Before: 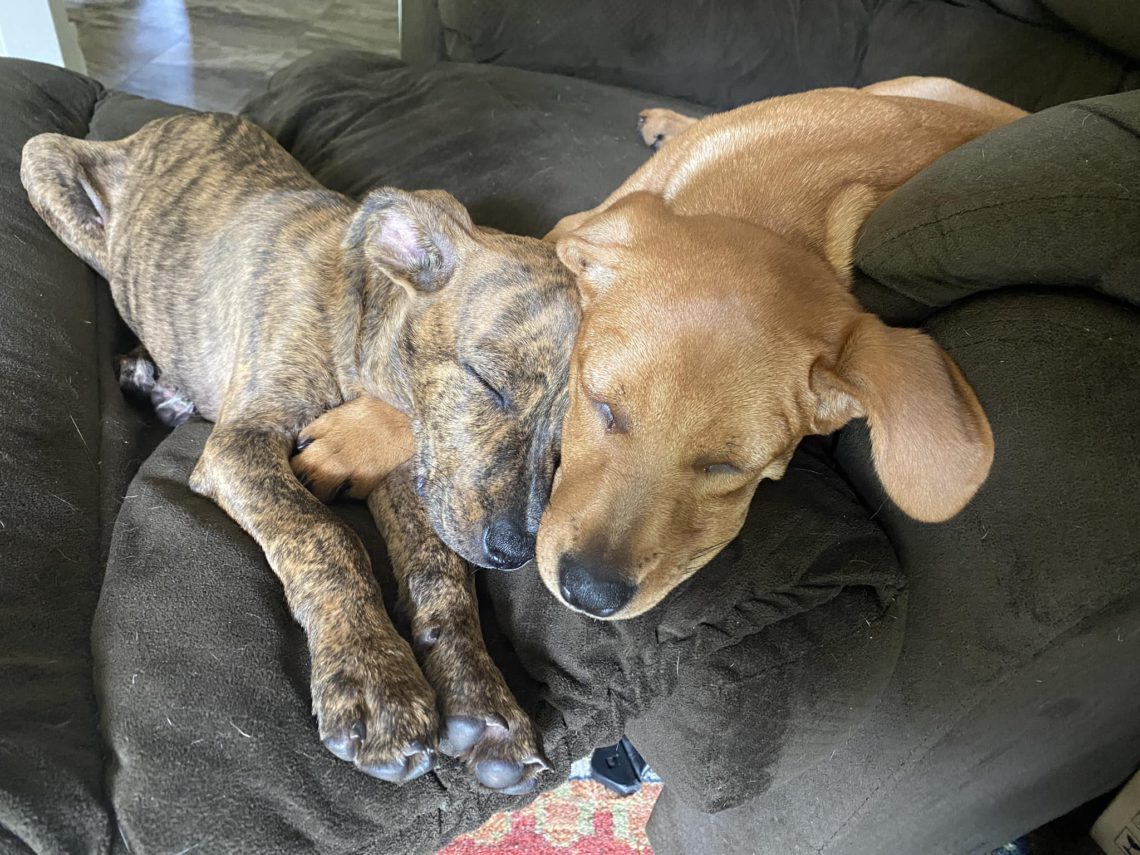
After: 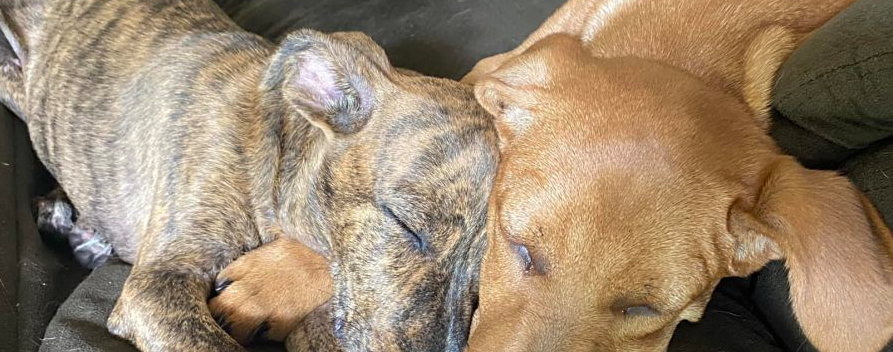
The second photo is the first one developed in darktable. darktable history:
crop: left 7.23%, top 18.567%, right 14.389%, bottom 40.154%
sharpen: amount 0.203
